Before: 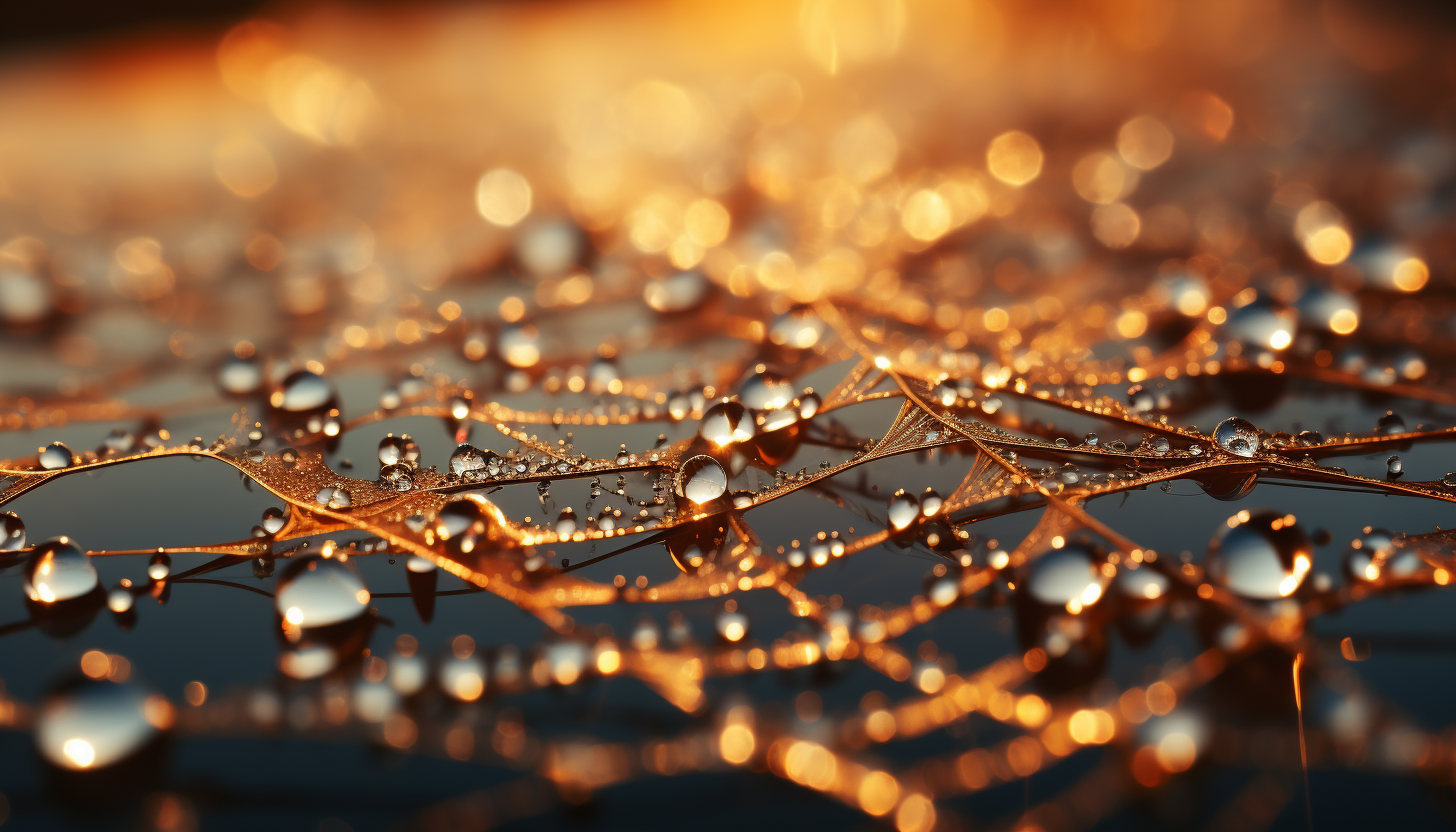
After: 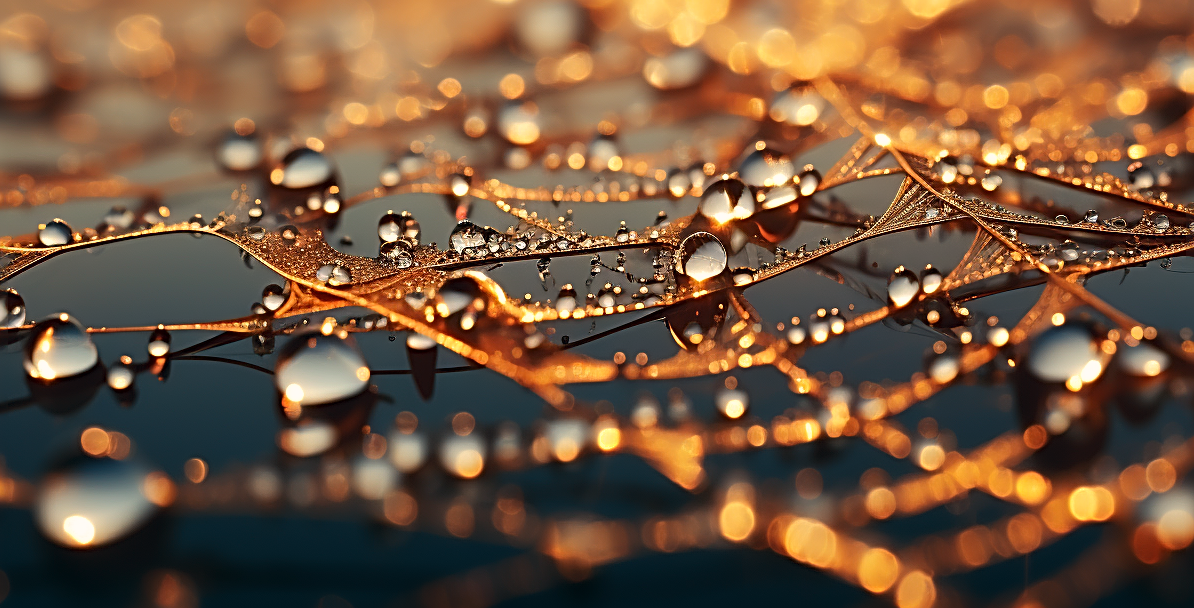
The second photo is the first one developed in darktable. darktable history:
sharpen: radius 2.992, amount 0.767
color correction: highlights a* 5.4, highlights b* 5.34, shadows a* -4.08, shadows b* -5.28
crop: top 26.887%, right 17.98%
shadows and highlights: shadows 8.9, white point adjustment 1.1, highlights -38.28
